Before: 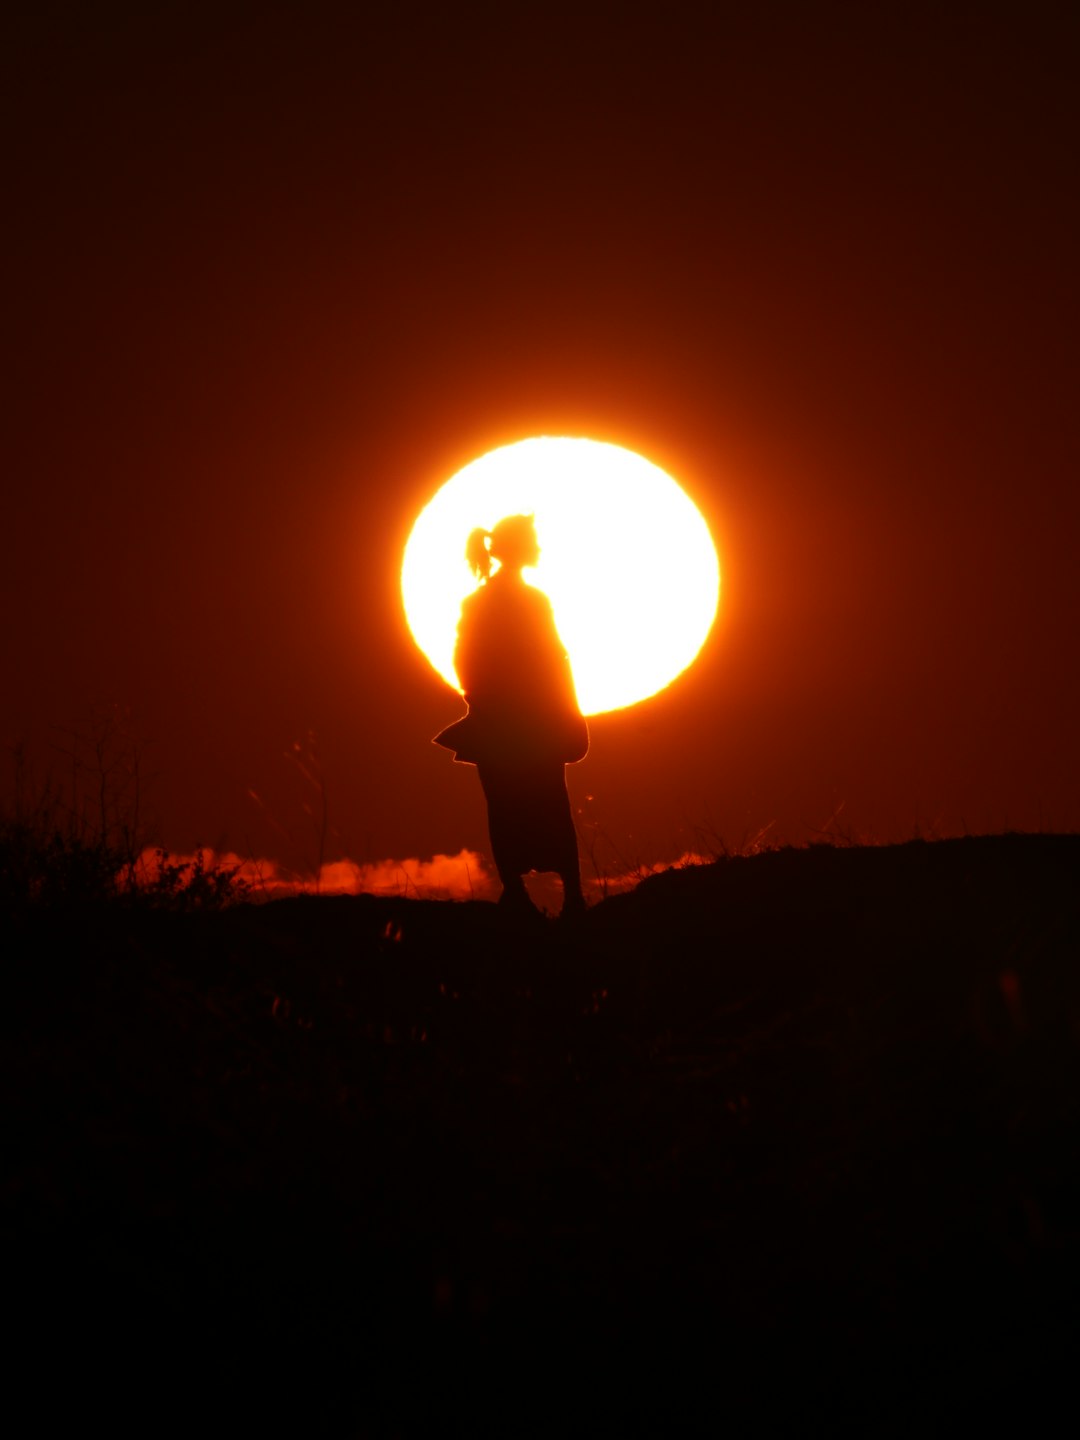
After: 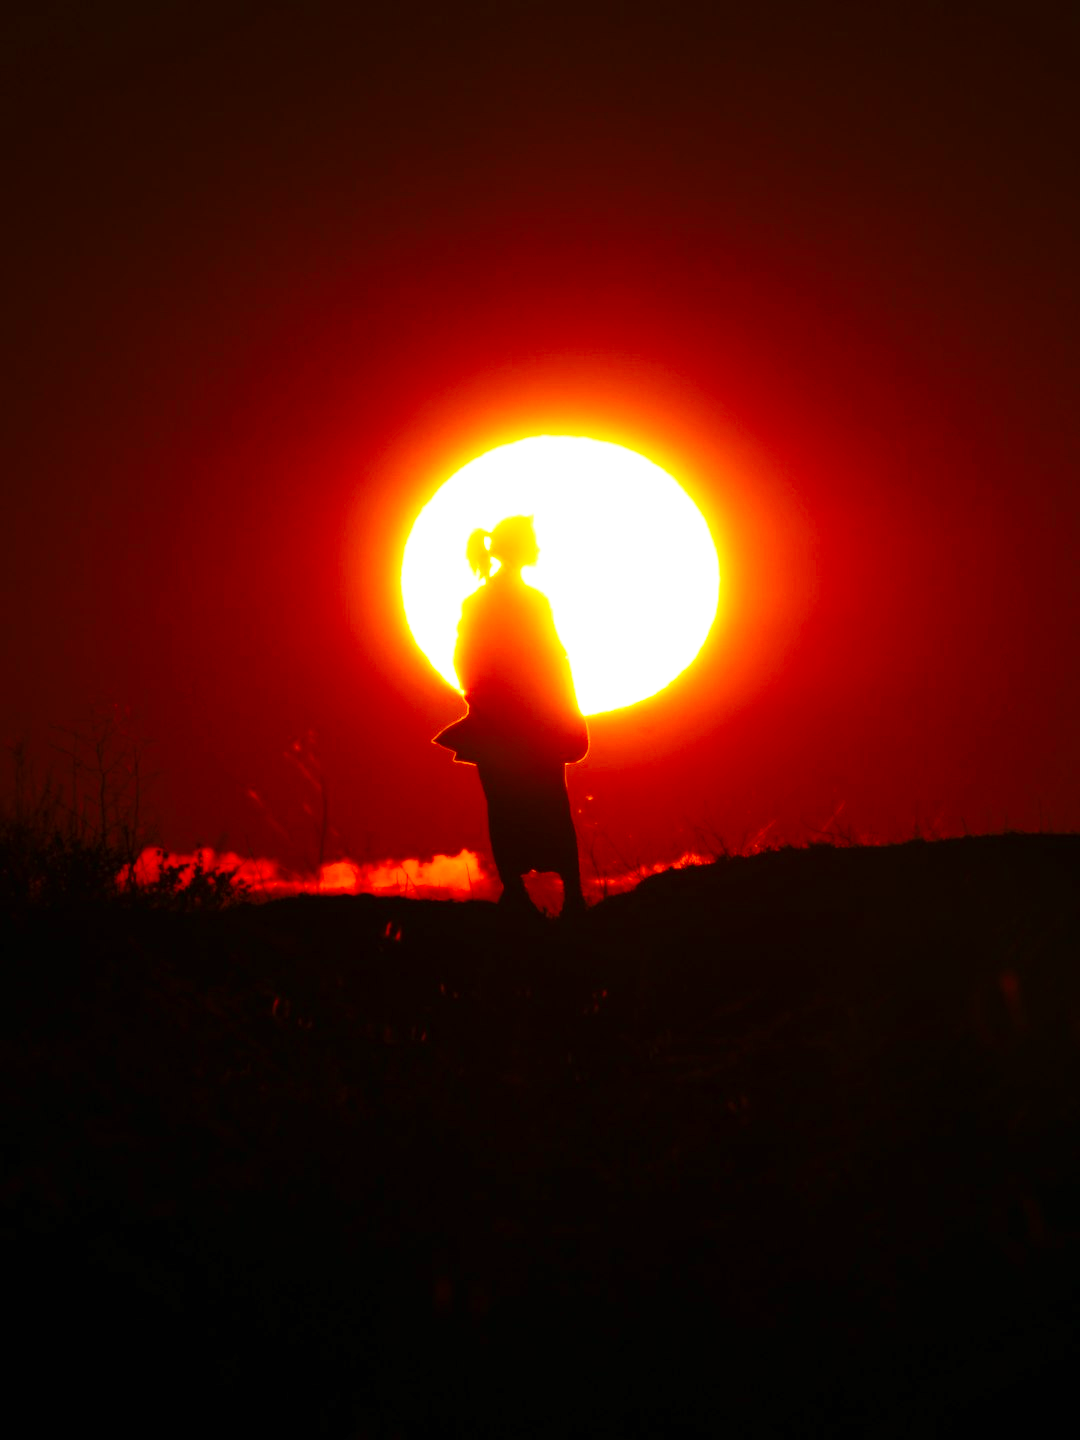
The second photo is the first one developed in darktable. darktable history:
base curve: curves: ch0 [(0, 0) (0.028, 0.03) (0.121, 0.232) (0.46, 0.748) (0.859, 0.968) (1, 1)], preserve colors none
exposure: black level correction 0, exposure 0.5 EV, compensate highlight preservation false
color balance rgb: perceptual saturation grading › global saturation 20%, global vibrance 10%
